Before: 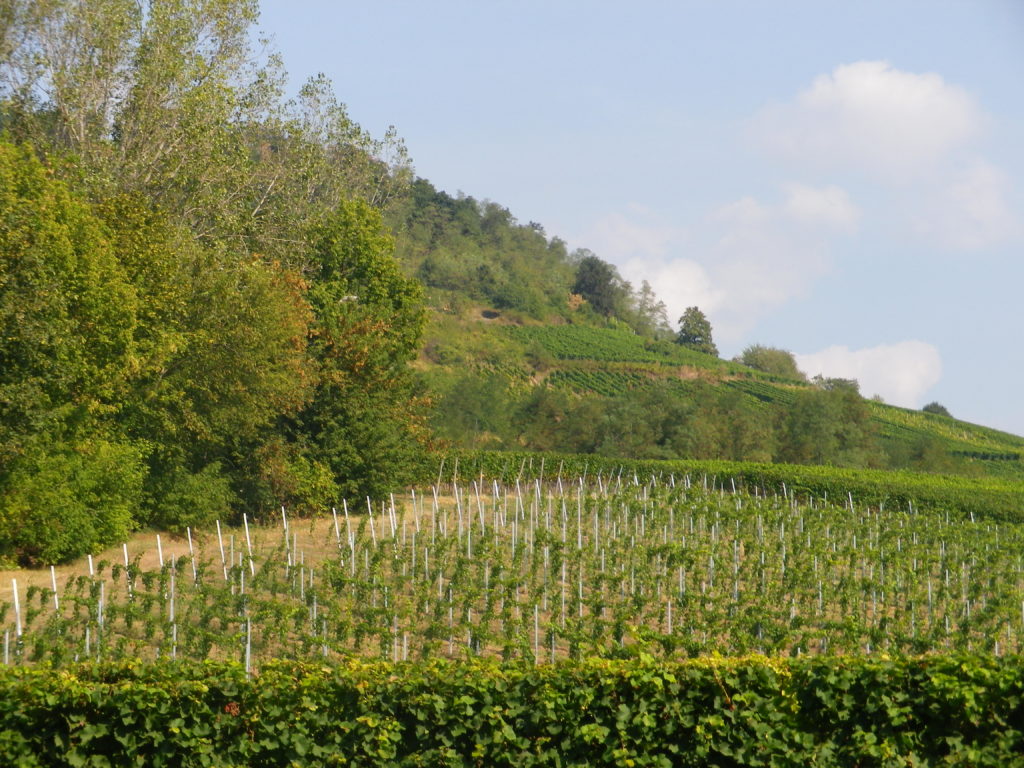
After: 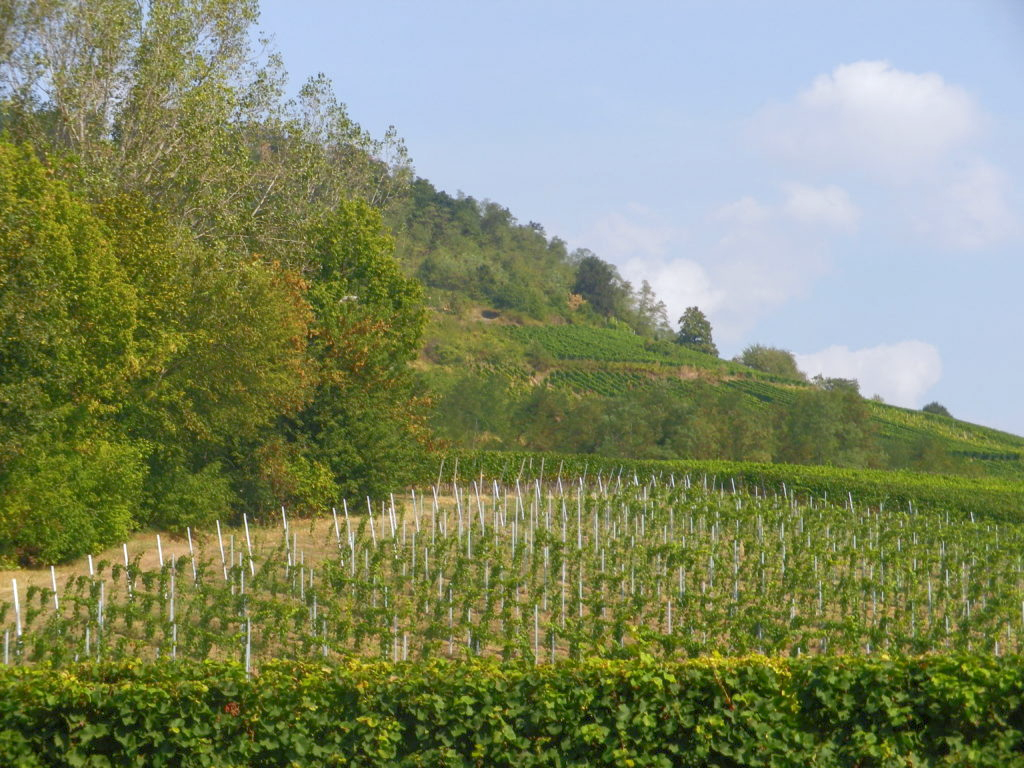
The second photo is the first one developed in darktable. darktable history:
white balance: red 0.976, blue 1.04
rgb curve: curves: ch0 [(0, 0) (0.072, 0.166) (0.217, 0.293) (0.414, 0.42) (1, 1)], compensate middle gray true, preserve colors basic power
local contrast: detail 115%
